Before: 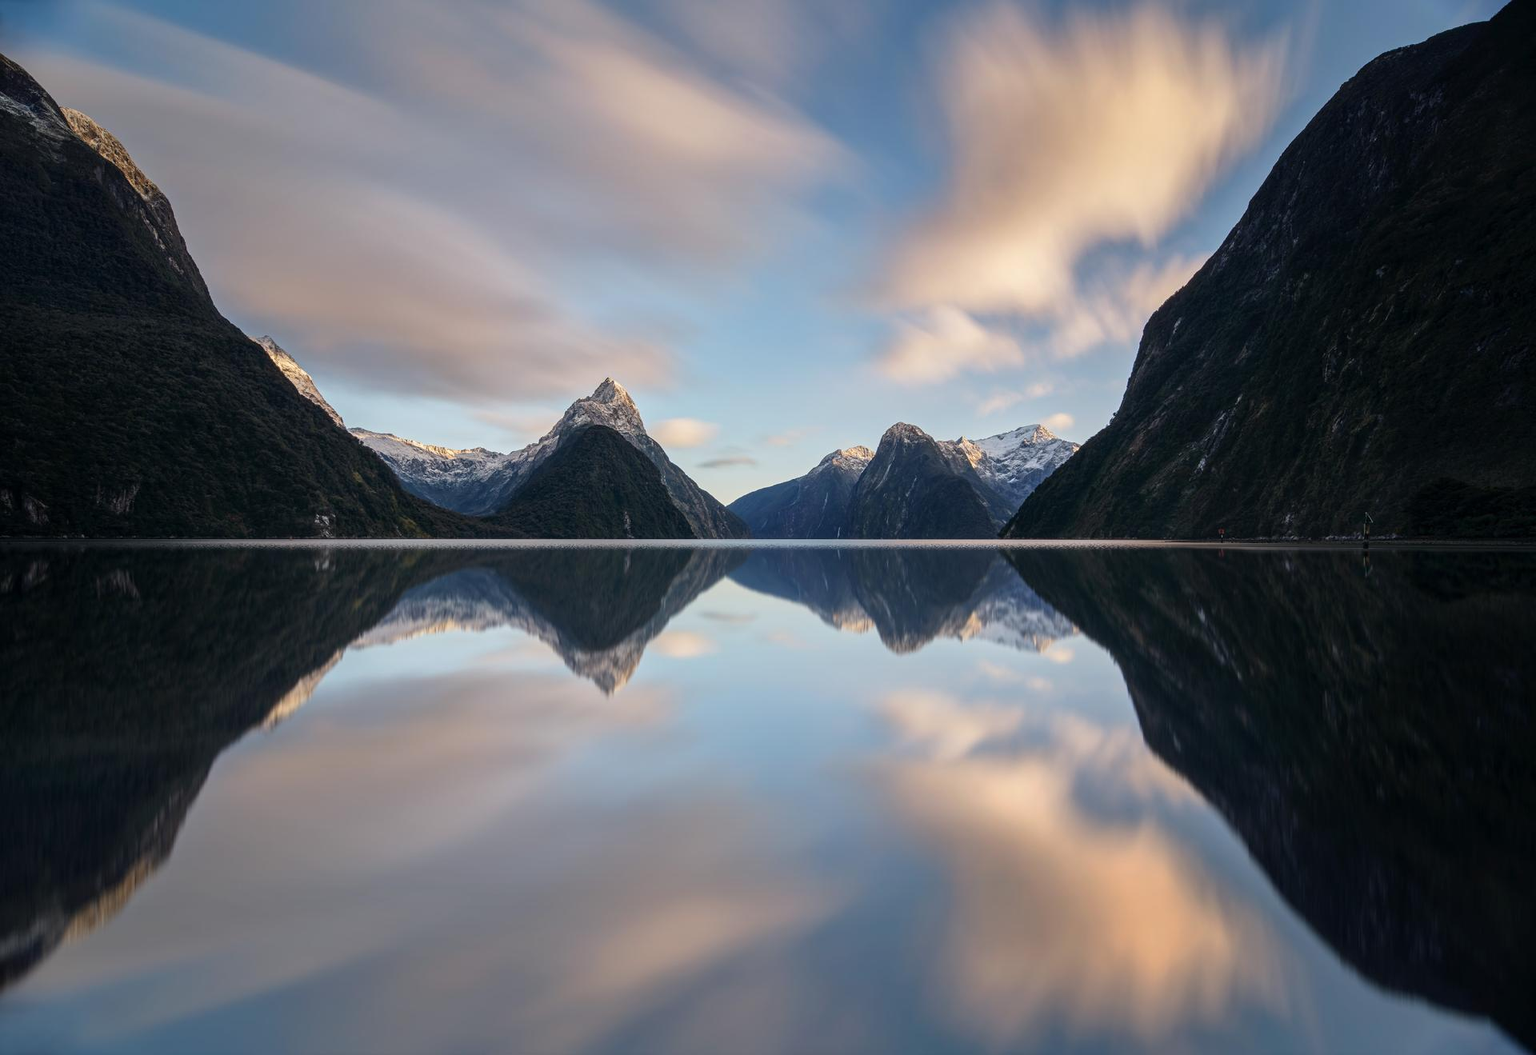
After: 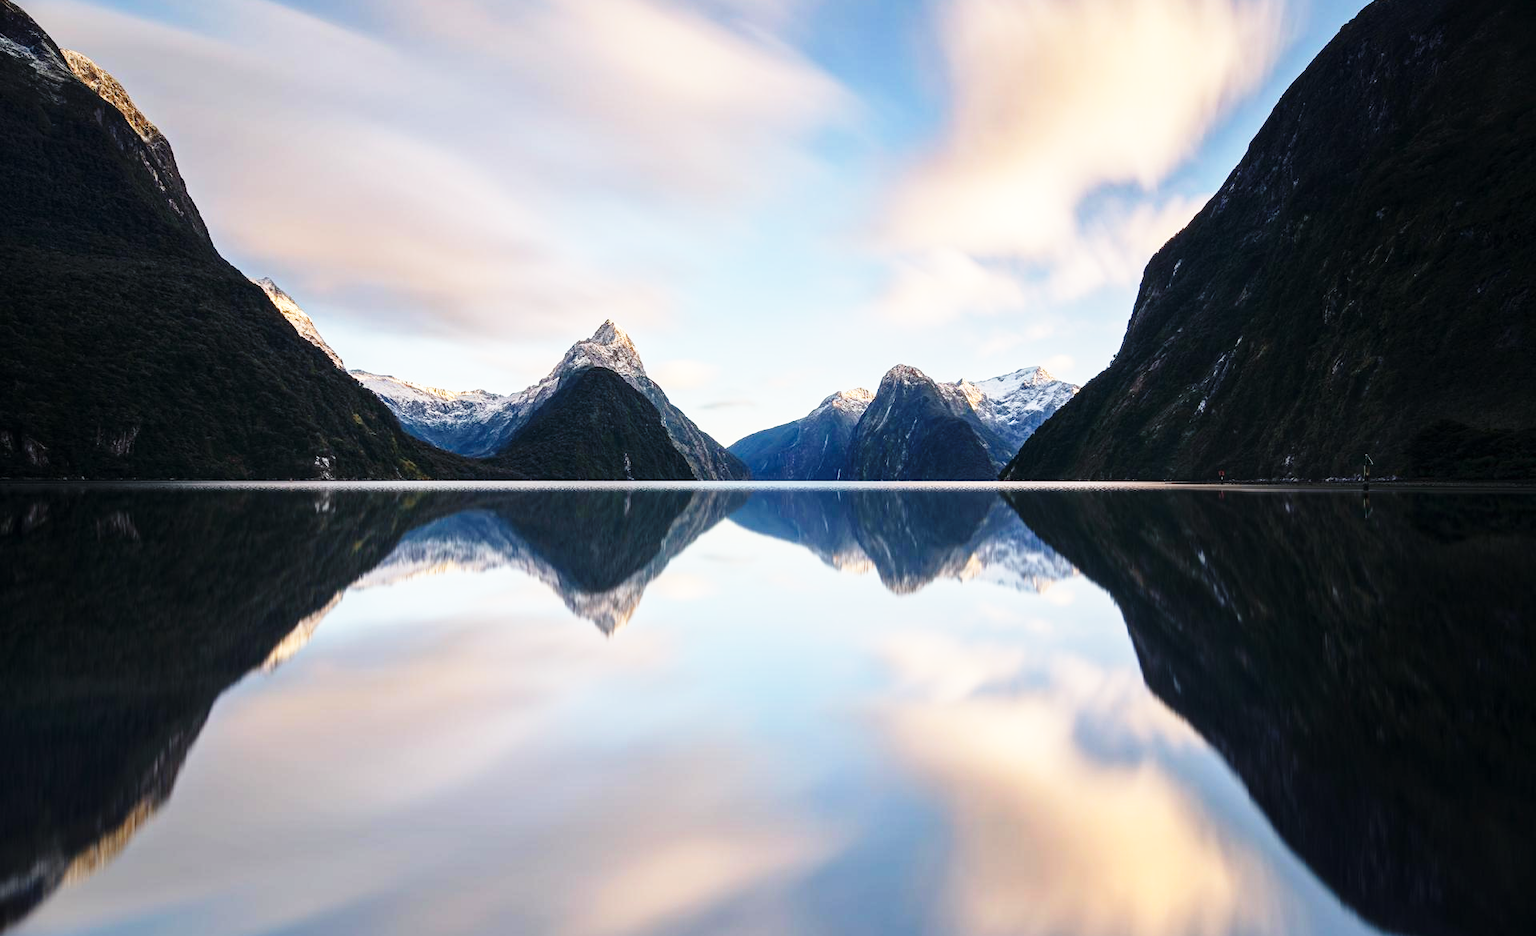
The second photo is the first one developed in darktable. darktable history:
base curve: curves: ch0 [(0, 0) (0.026, 0.03) (0.109, 0.232) (0.351, 0.748) (0.669, 0.968) (1, 1)], preserve colors none
crop and rotate: top 5.609%, bottom 5.609%
